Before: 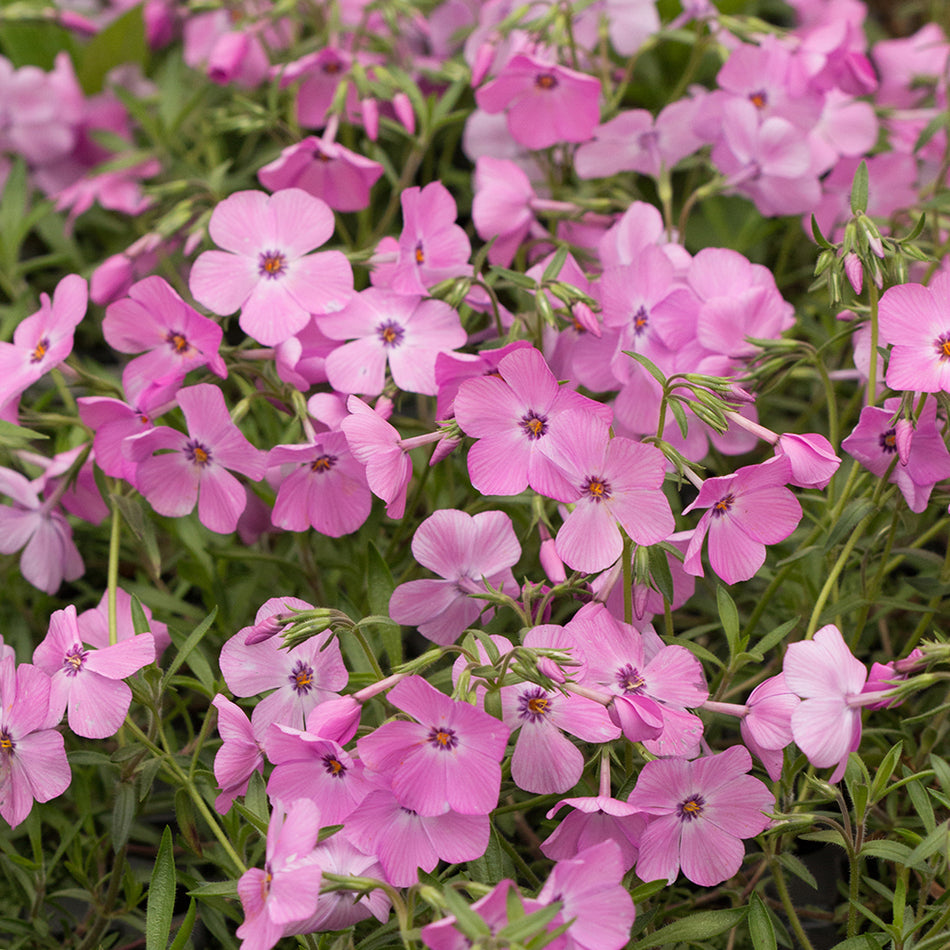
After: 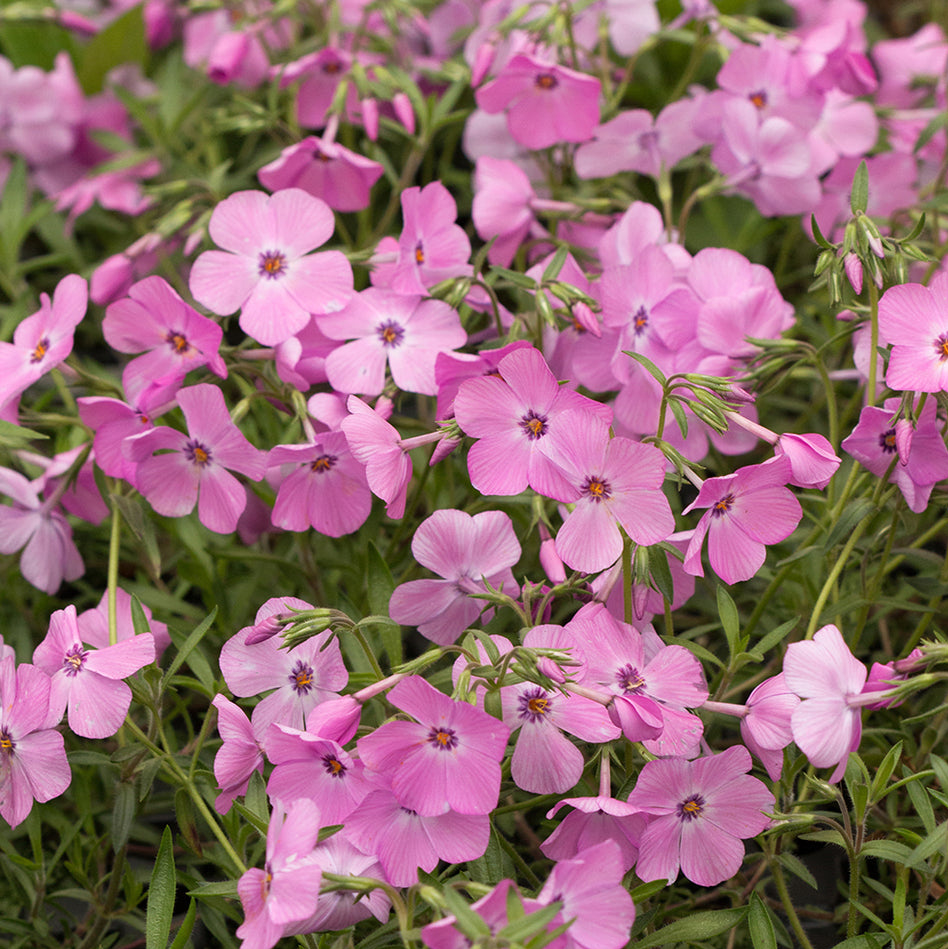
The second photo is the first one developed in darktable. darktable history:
crop and rotate: left 0.171%, bottom 0.003%
shadows and highlights: shadows -0.498, highlights 38.42
